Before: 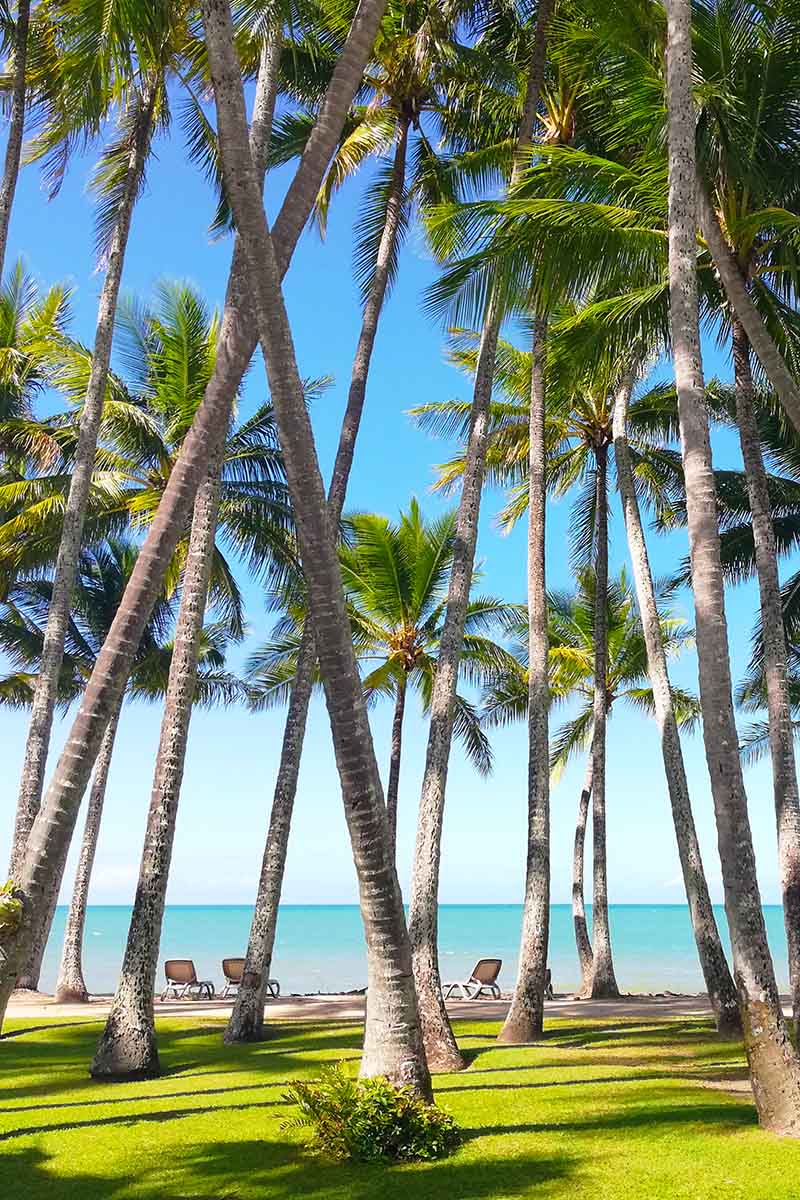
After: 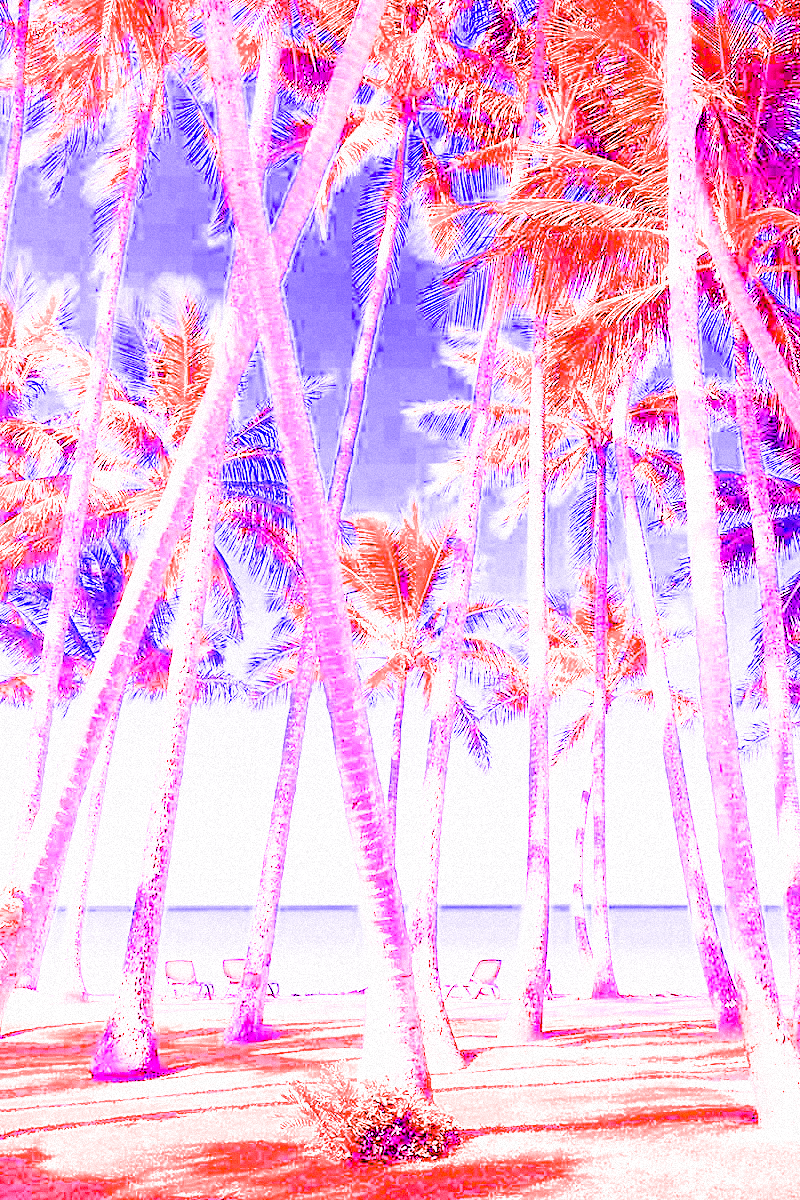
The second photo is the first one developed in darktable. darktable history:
exposure: black level correction 0.01, exposure 1 EV, compensate highlight preservation false
color balance rgb: perceptual saturation grading › global saturation 20%, global vibrance 20%
sigmoid: contrast 1.22, skew 0.65
white balance: red 8, blue 8
grain: mid-tones bias 0%
